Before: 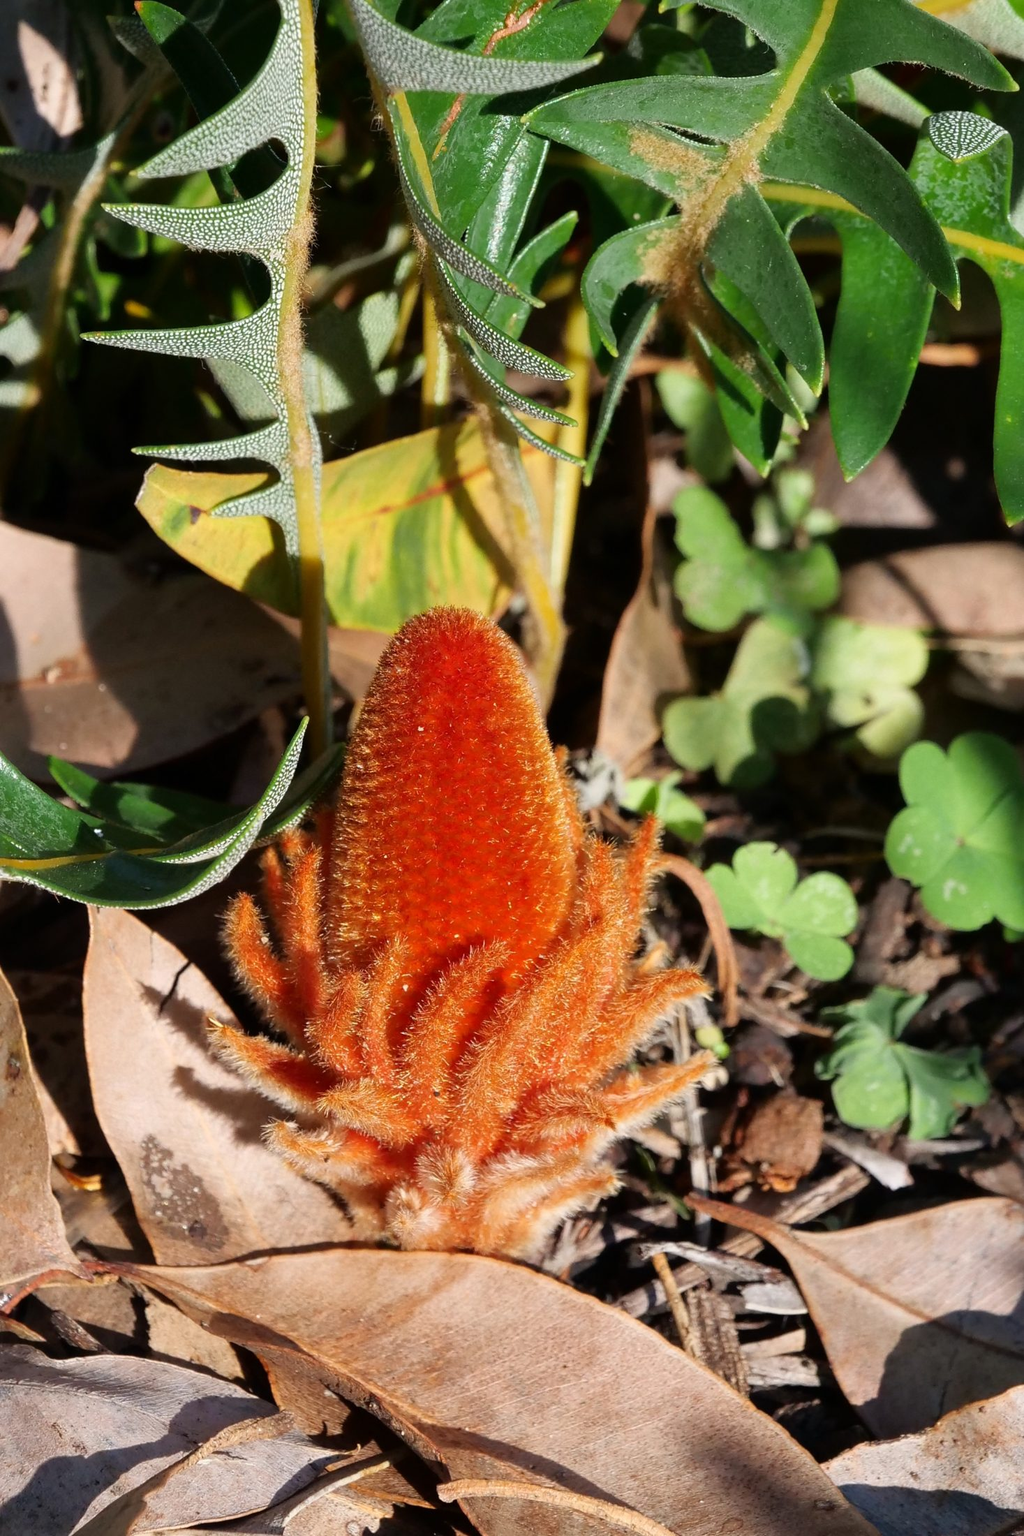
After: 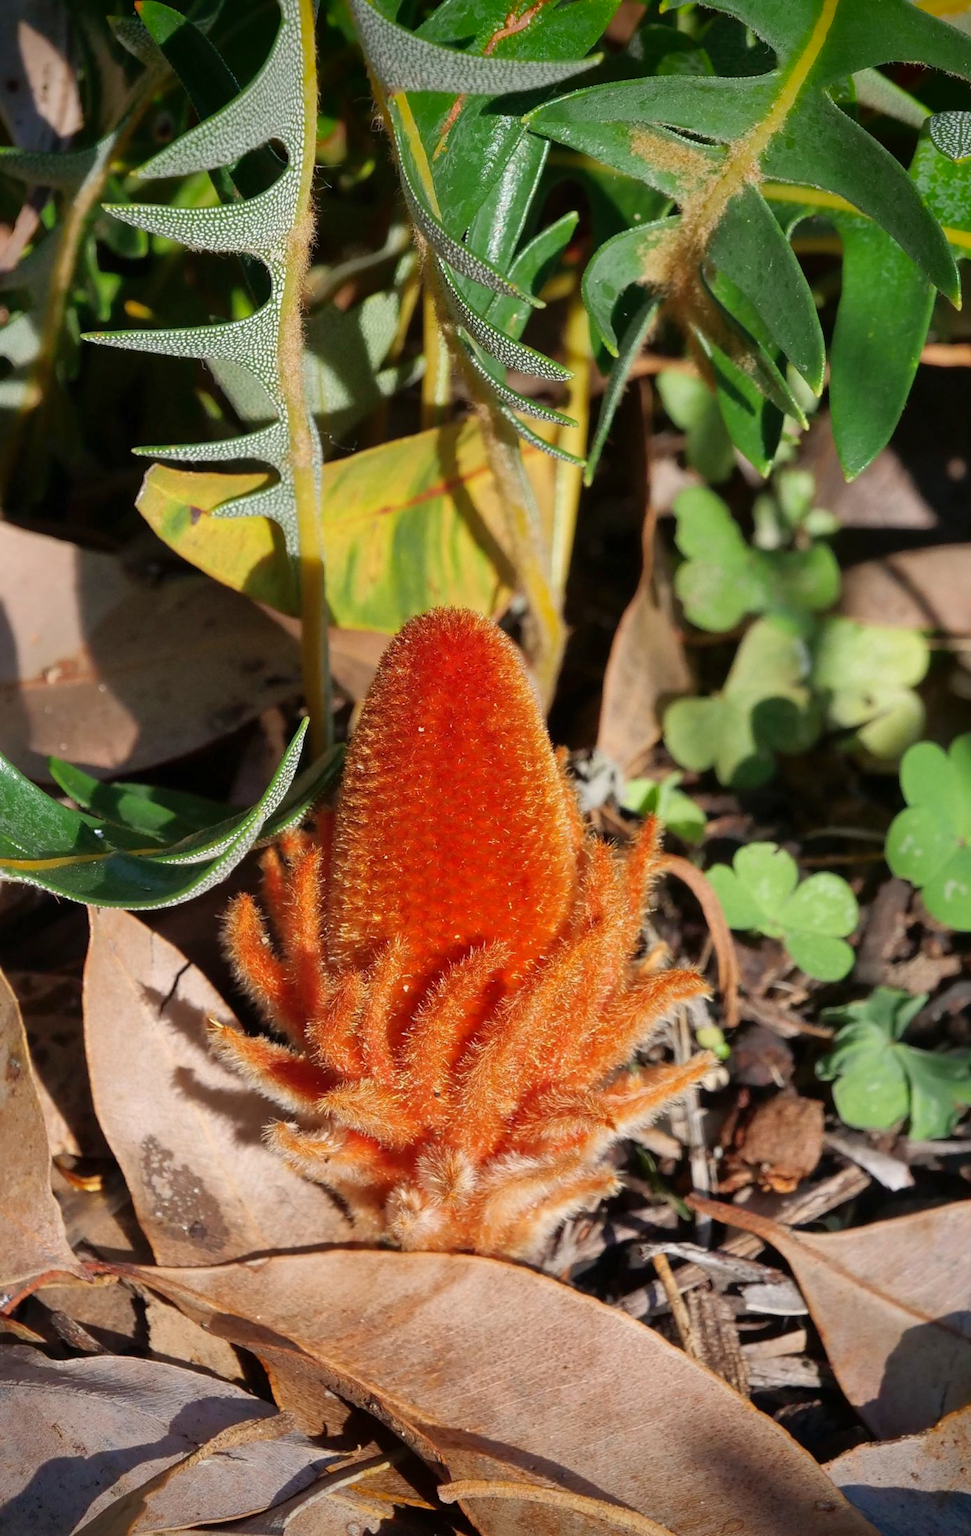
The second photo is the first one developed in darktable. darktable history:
crop and rotate: right 5.167%
vignetting: fall-off start 88.53%, fall-off radius 44.2%, saturation 0.376, width/height ratio 1.161
shadows and highlights: on, module defaults
